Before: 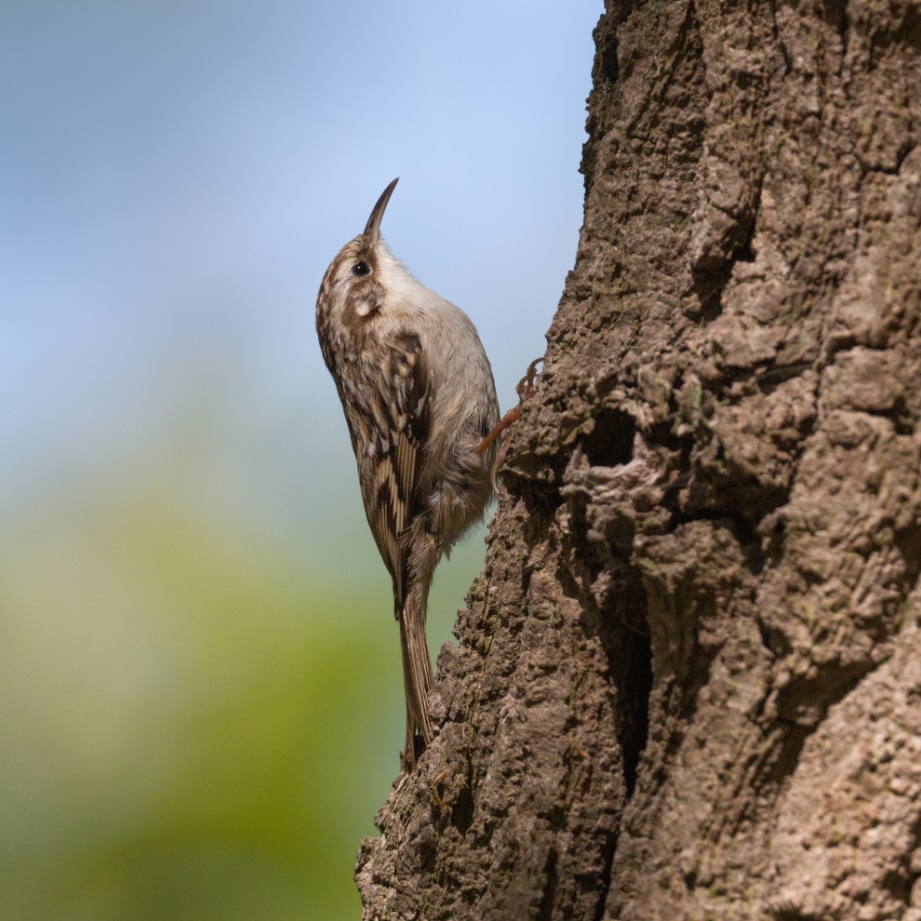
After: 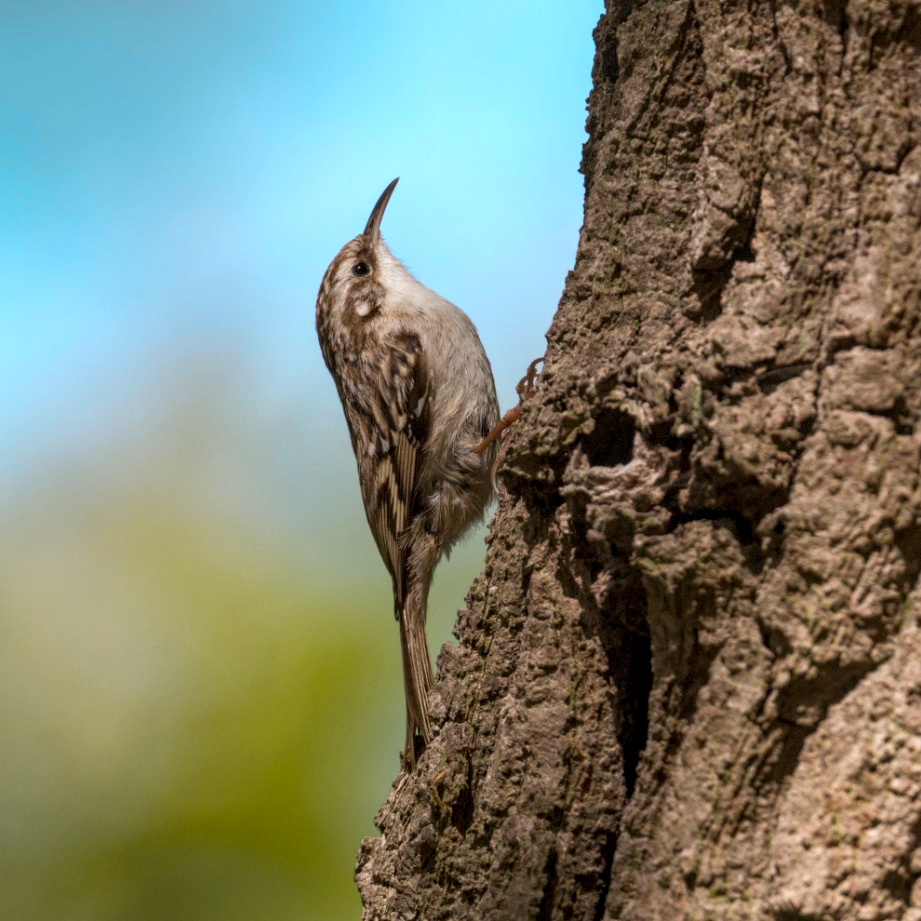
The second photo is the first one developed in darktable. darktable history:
local contrast: on, module defaults
color zones: curves: ch0 [(0.254, 0.492) (0.724, 0.62)]; ch1 [(0.25, 0.528) (0.719, 0.796)]; ch2 [(0, 0.472) (0.25, 0.5) (0.73, 0.184)]
